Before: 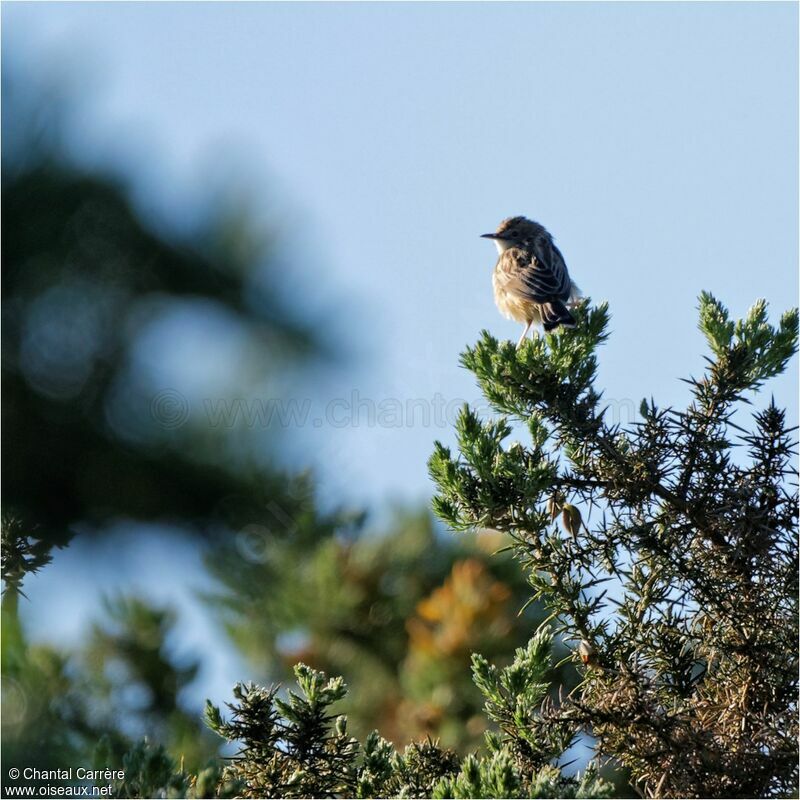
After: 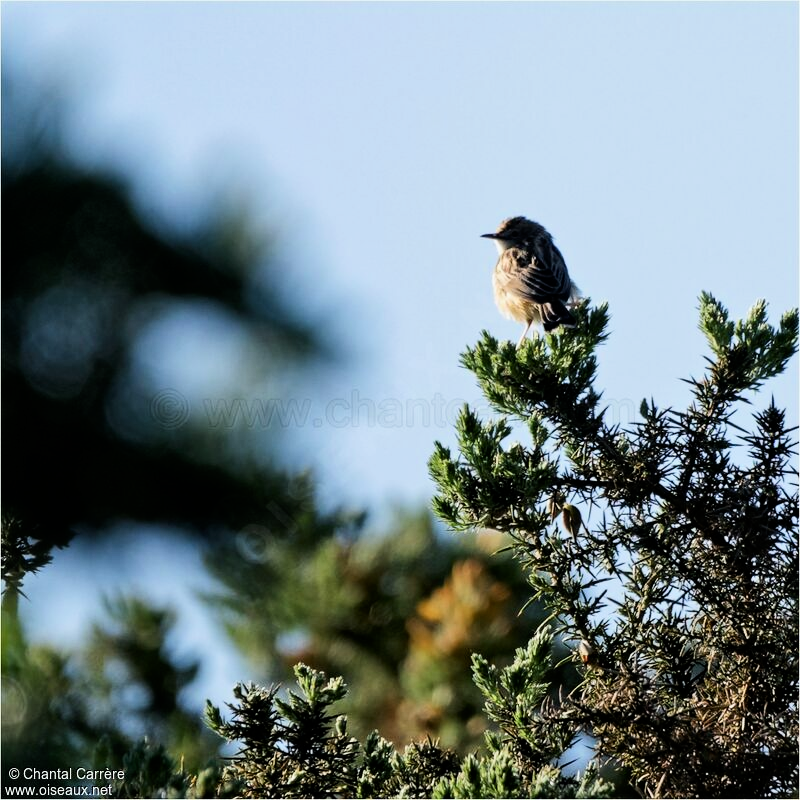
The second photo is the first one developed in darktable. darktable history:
filmic rgb: black relative exposure -8.09 EV, white relative exposure 3.01 EV, hardness 5.39, contrast 1.263
contrast brightness saturation: contrast 0.136
